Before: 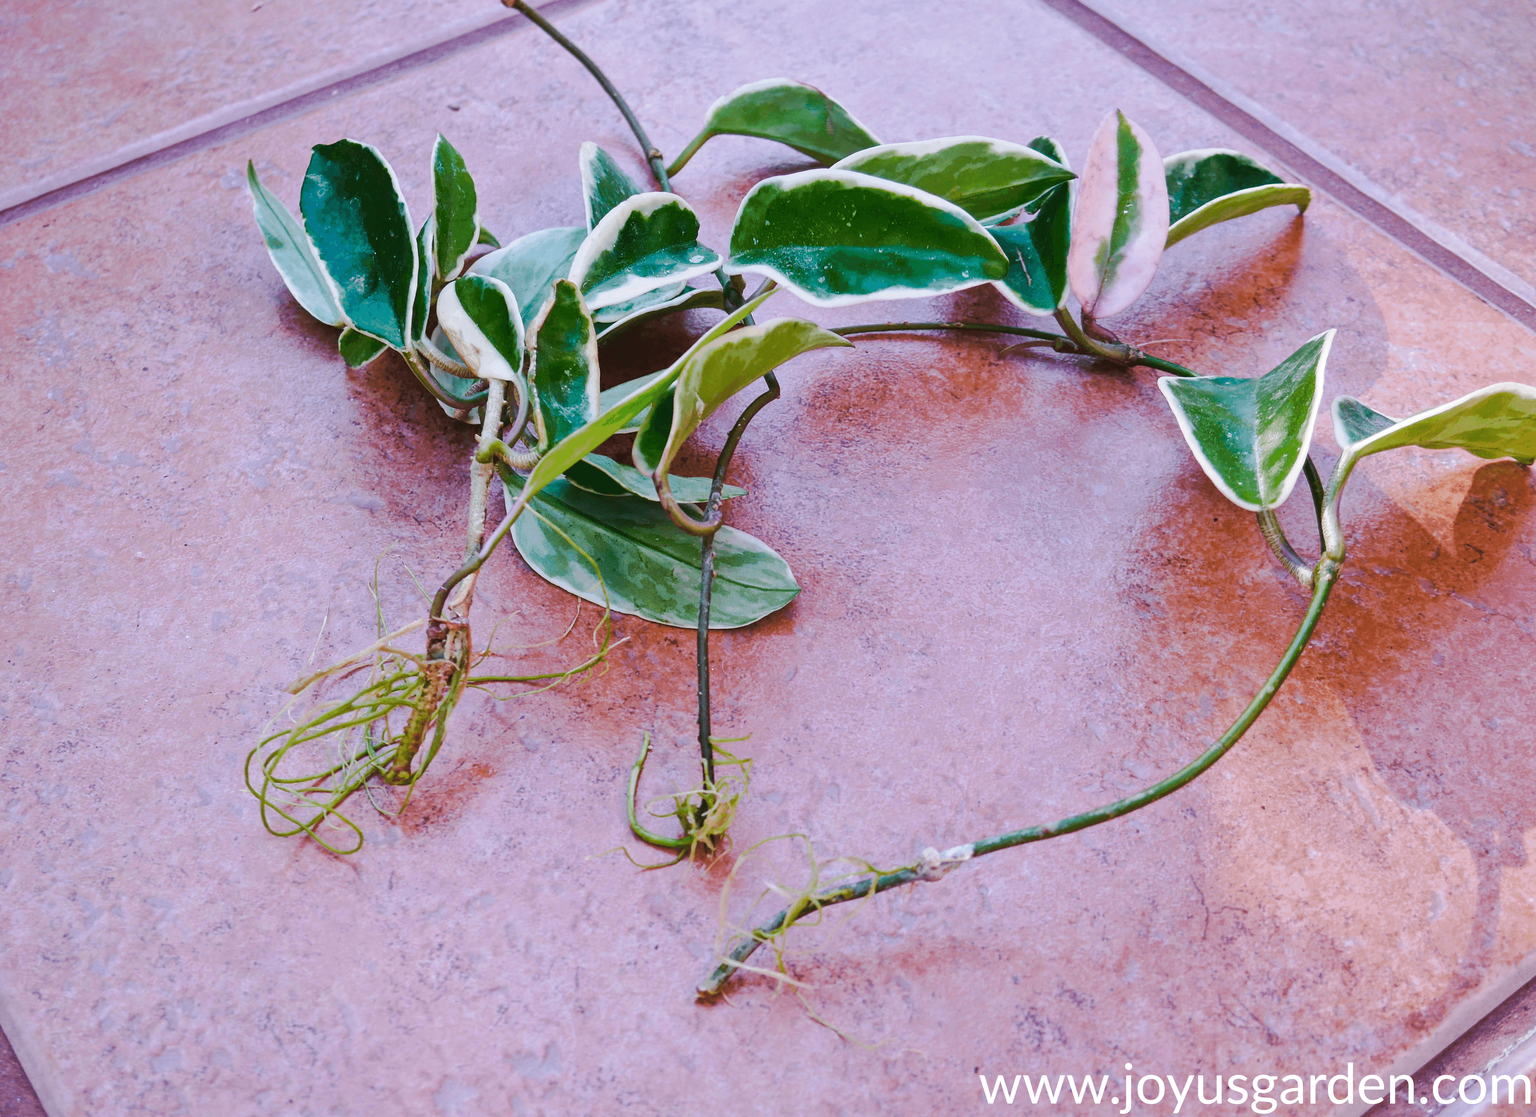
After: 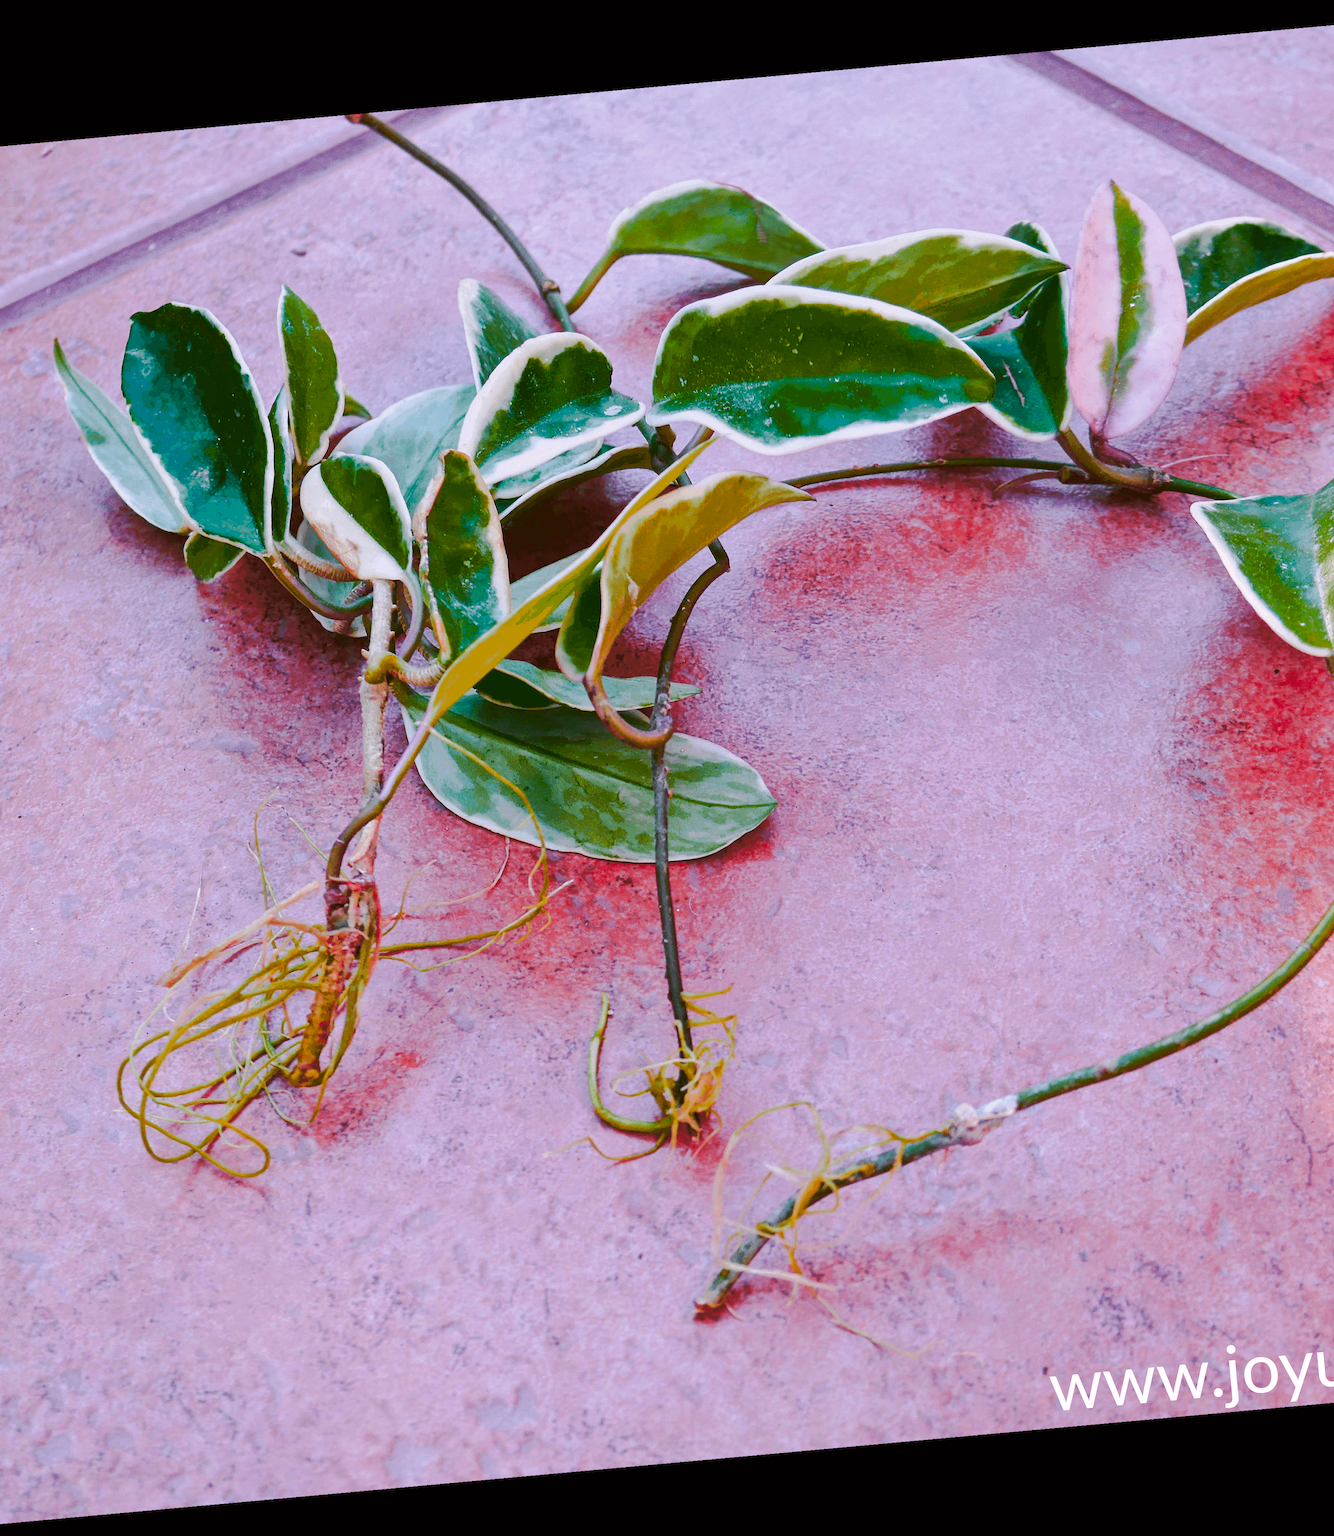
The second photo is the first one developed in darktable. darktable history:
crop and rotate: left 13.409%, right 19.924%
rotate and perspective: rotation -5.2°, automatic cropping off
color correction: highlights a* 3.12, highlights b* -1.55, shadows a* -0.101, shadows b* 2.52, saturation 0.98
color zones: curves: ch1 [(0.24, 0.629) (0.75, 0.5)]; ch2 [(0.255, 0.454) (0.745, 0.491)], mix 102.12%
